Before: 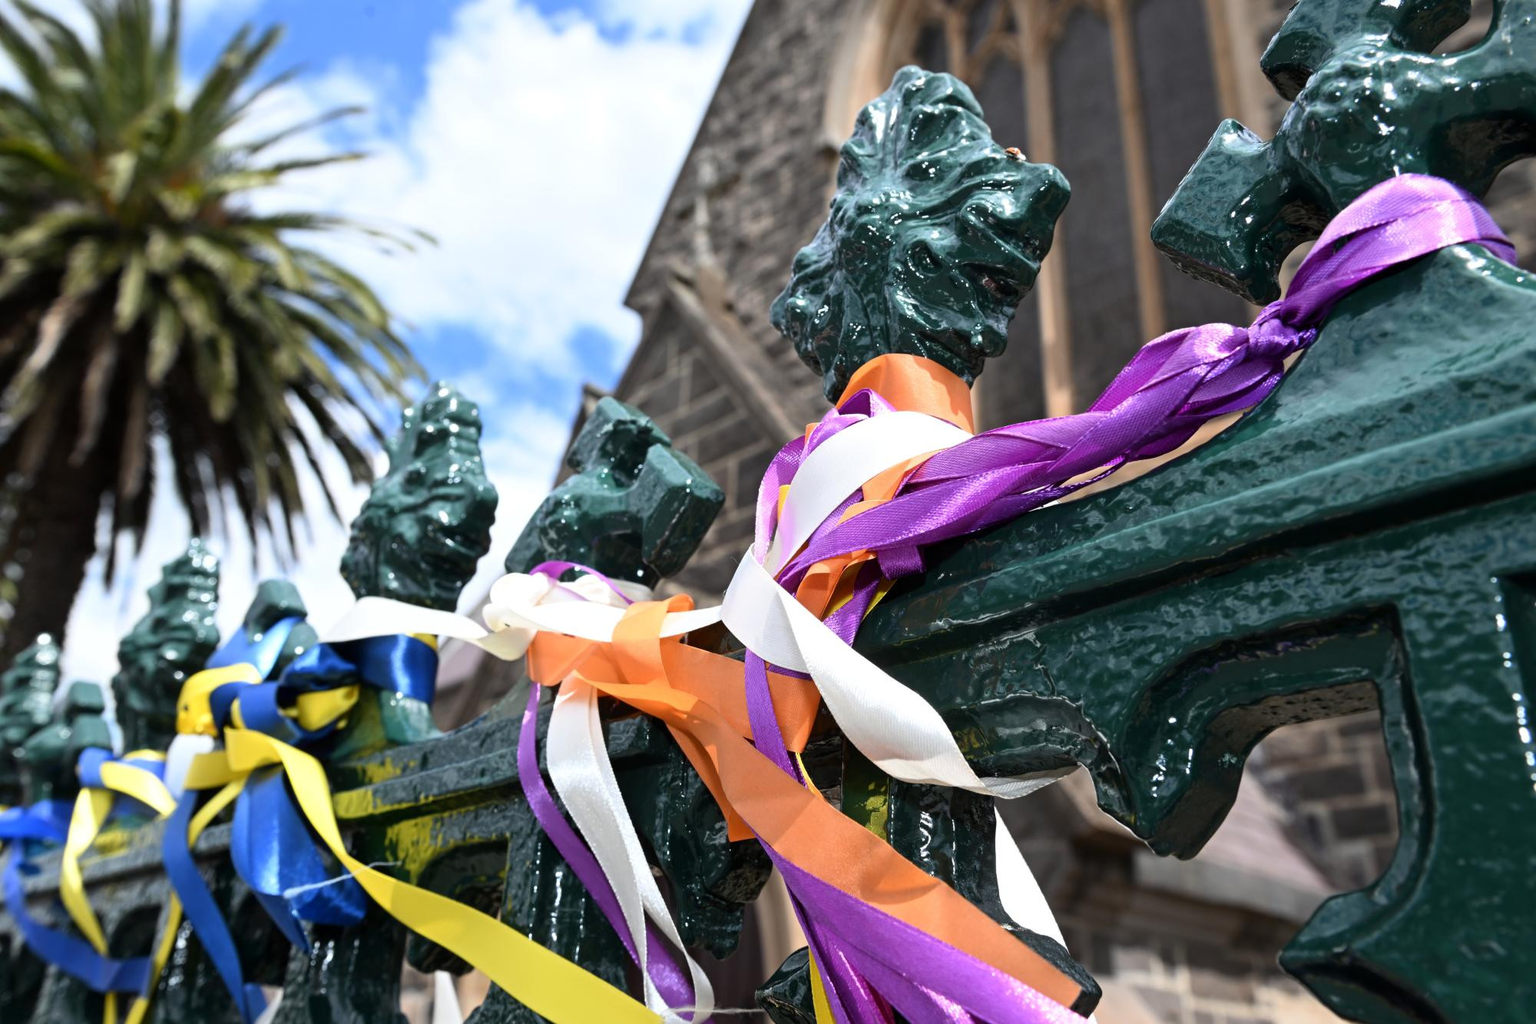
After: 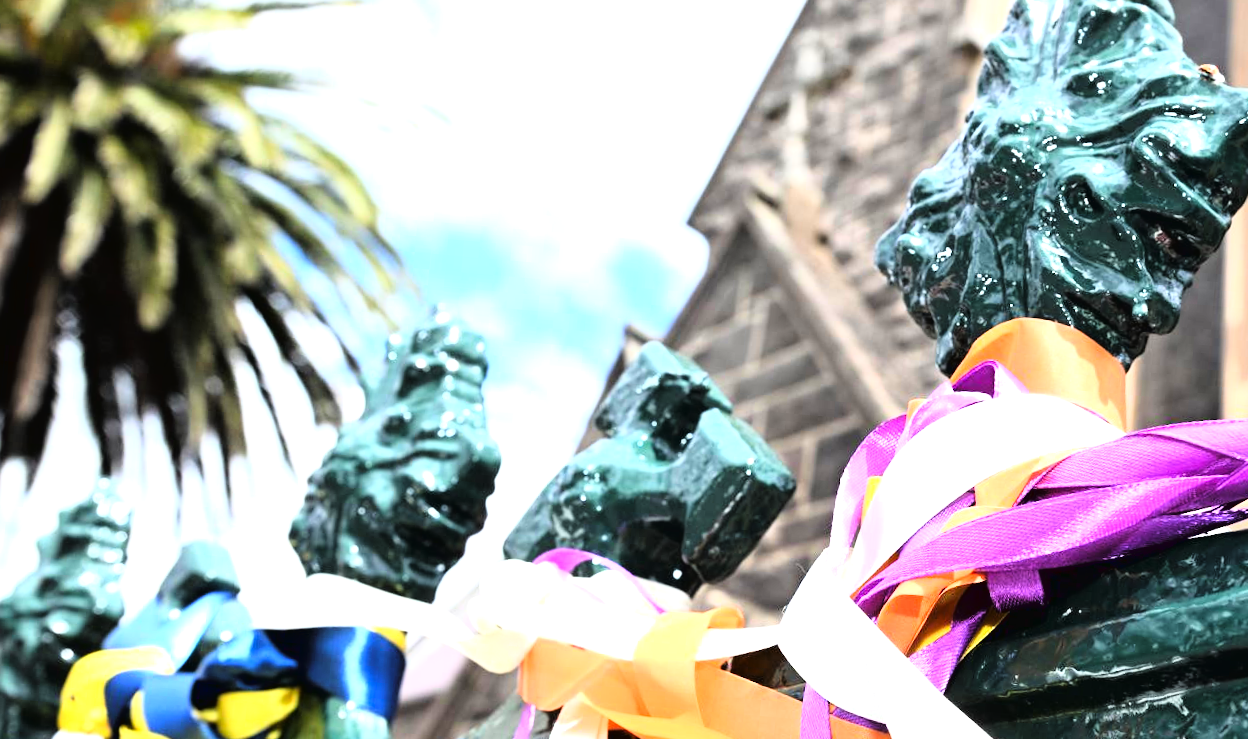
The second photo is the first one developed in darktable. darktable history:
tone curve: curves: ch0 [(0, 0.016) (0.11, 0.039) (0.259, 0.235) (0.383, 0.437) (0.499, 0.597) (0.733, 0.867) (0.843, 0.948) (1, 1)], color space Lab, linked channels, preserve colors none
crop and rotate: angle -4.99°, left 2.122%, top 6.945%, right 27.566%, bottom 30.519%
exposure: exposure 1 EV, compensate highlight preservation false
